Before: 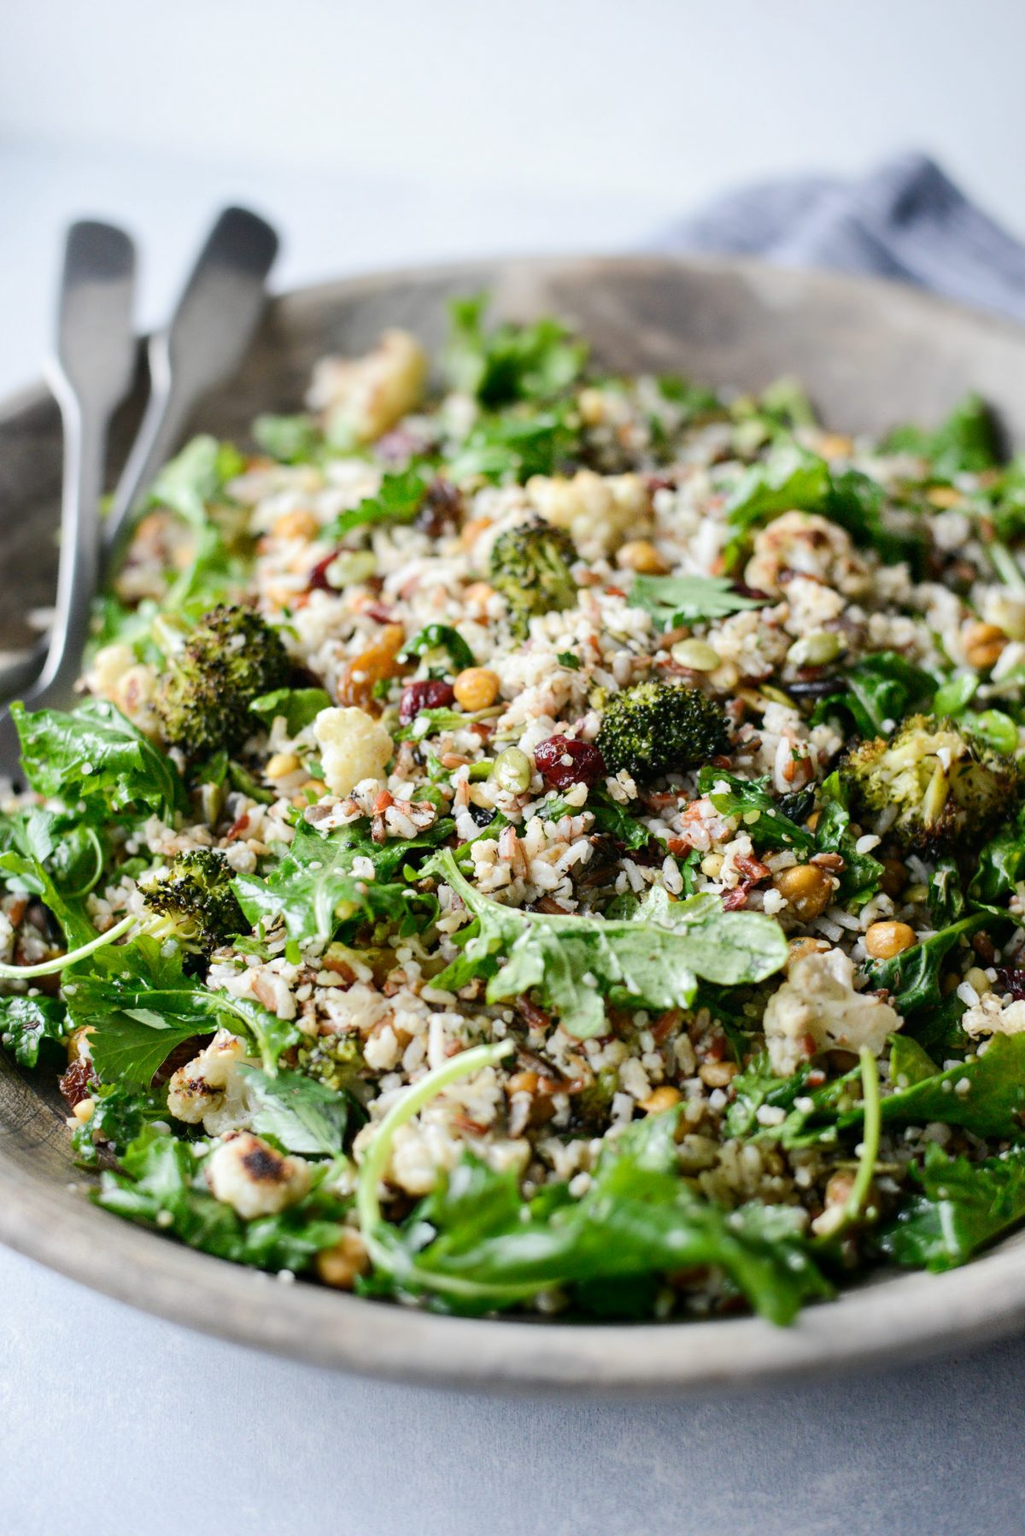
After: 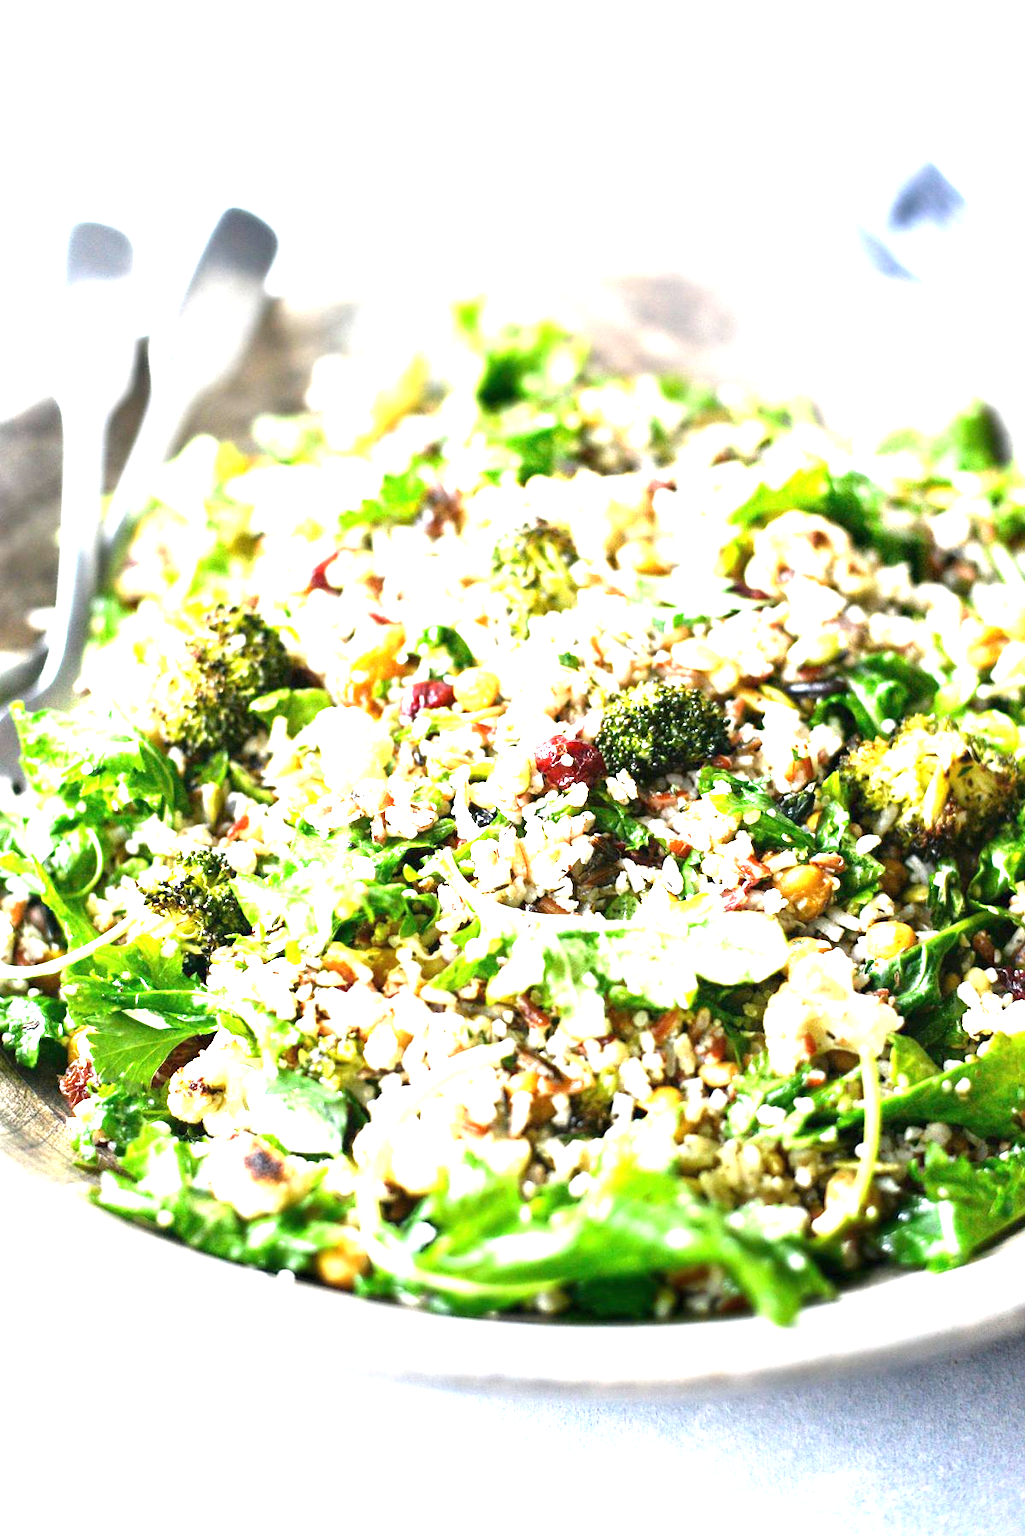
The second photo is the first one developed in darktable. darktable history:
exposure: black level correction 0, exposure 2.149 EV, compensate exposure bias true, compensate highlight preservation false
